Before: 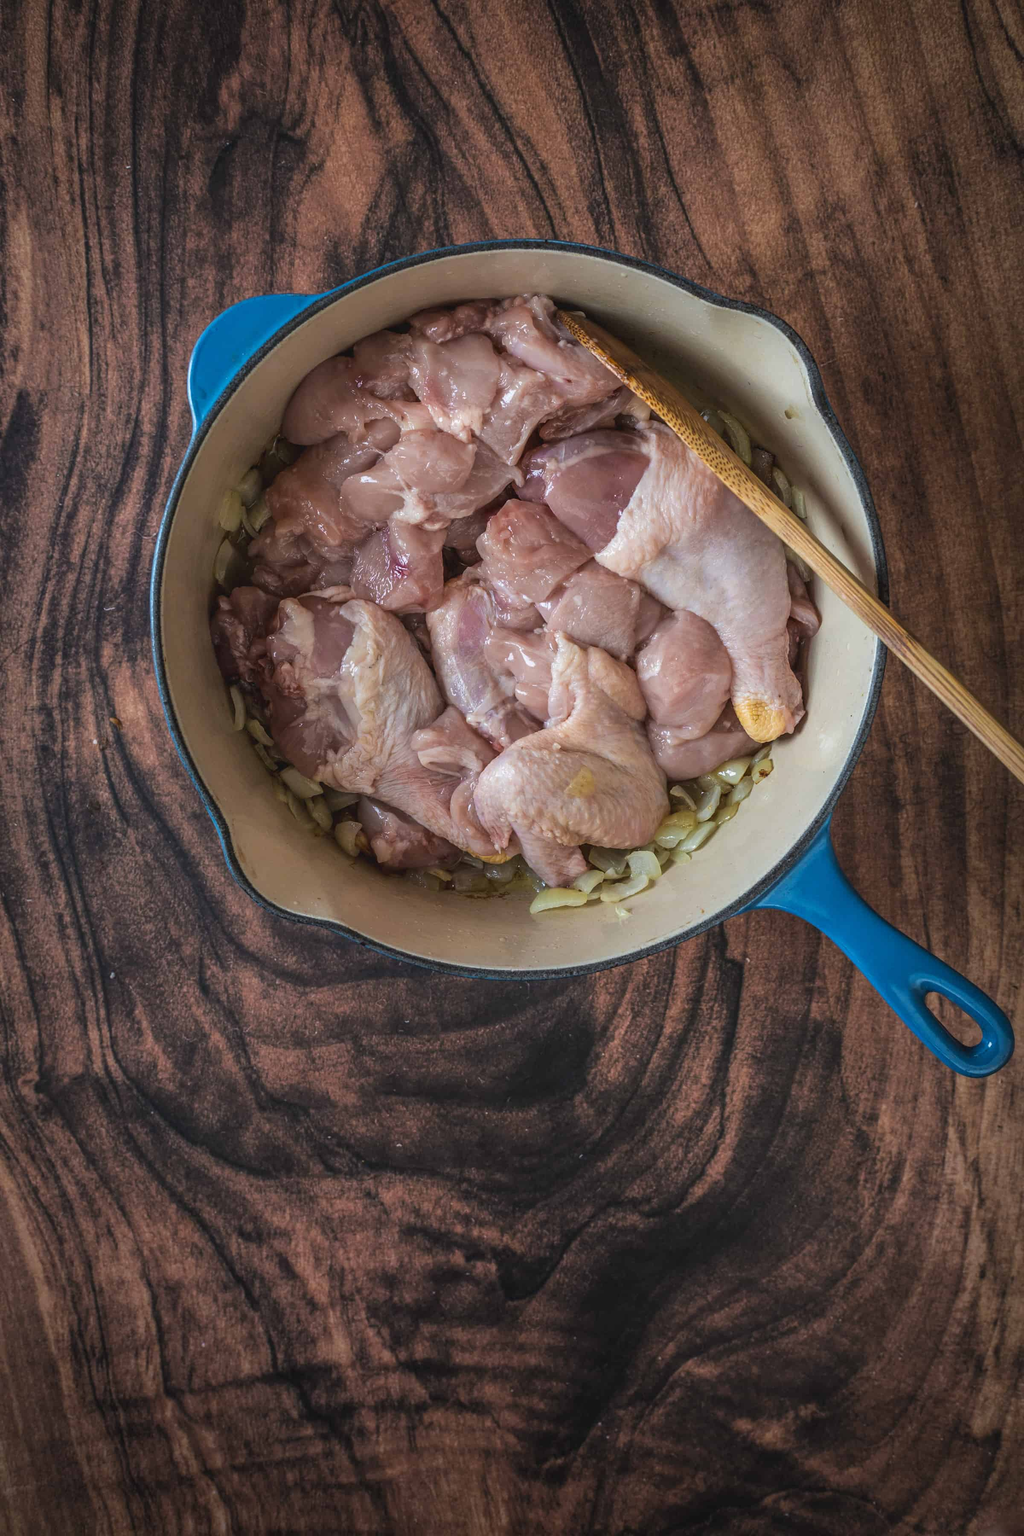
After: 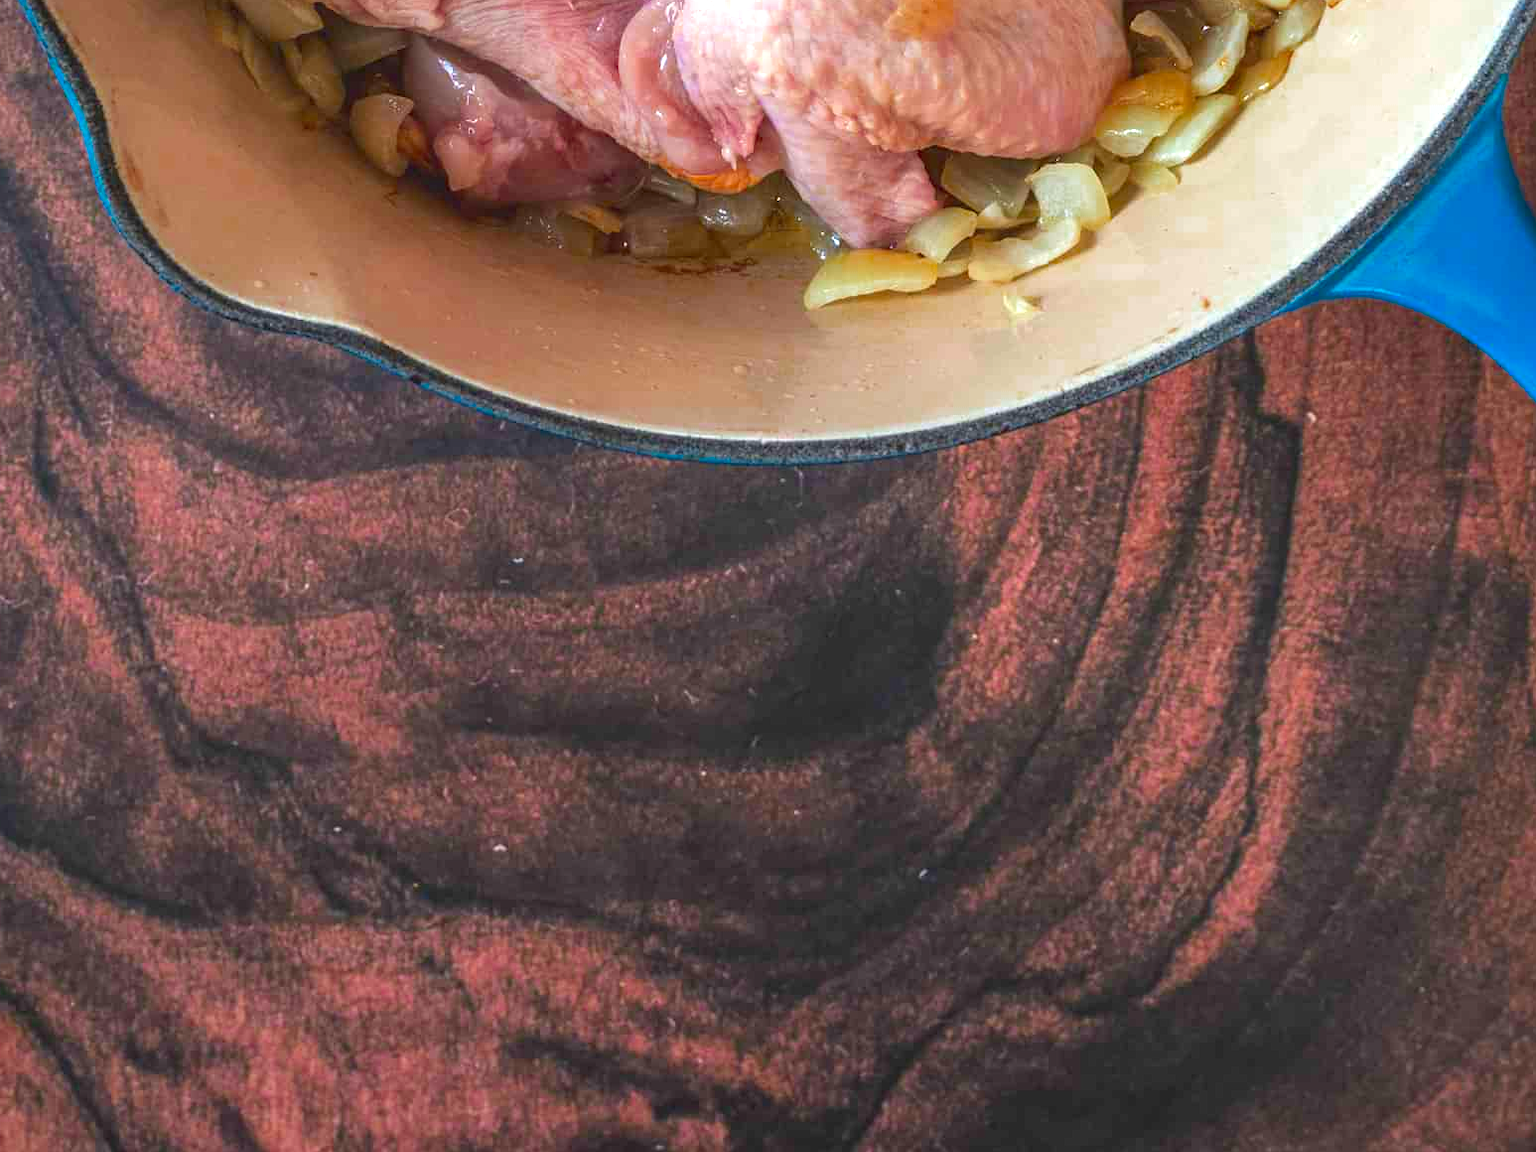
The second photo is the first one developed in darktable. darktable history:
crop: left 18.009%, top 50.837%, right 17.53%, bottom 16.911%
color zones: curves: ch0 [(0.473, 0.374) (0.742, 0.784)]; ch1 [(0.354, 0.737) (0.742, 0.705)]; ch2 [(0.318, 0.421) (0.758, 0.532)]
exposure: black level correction 0, exposure 0.934 EV, compensate highlight preservation false
